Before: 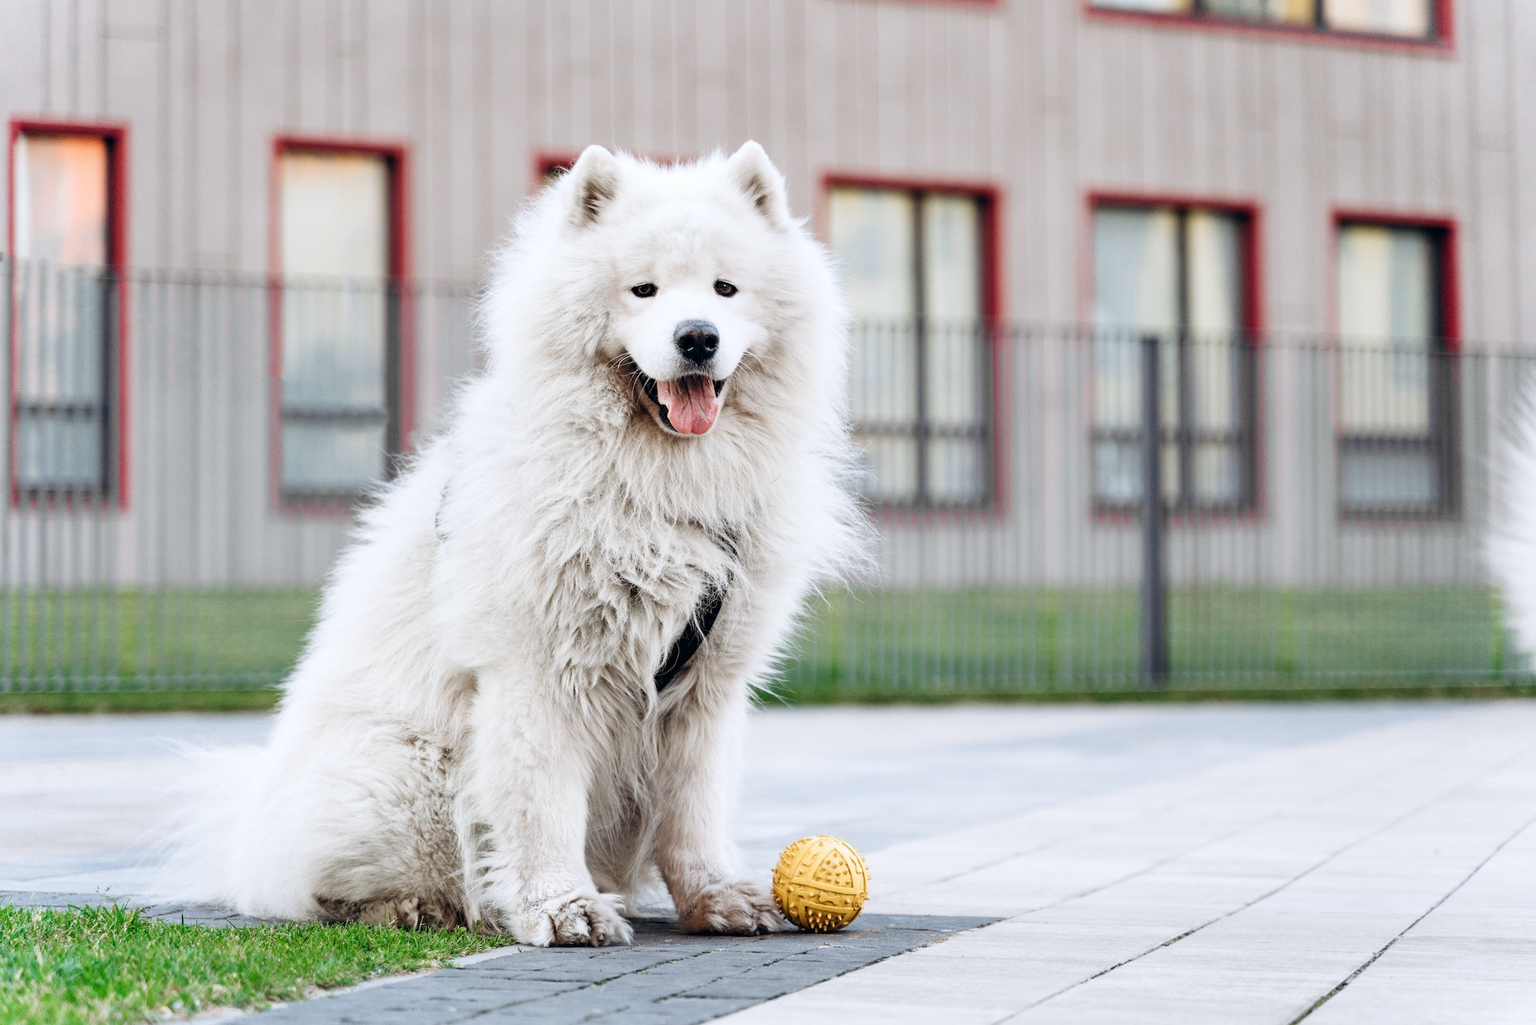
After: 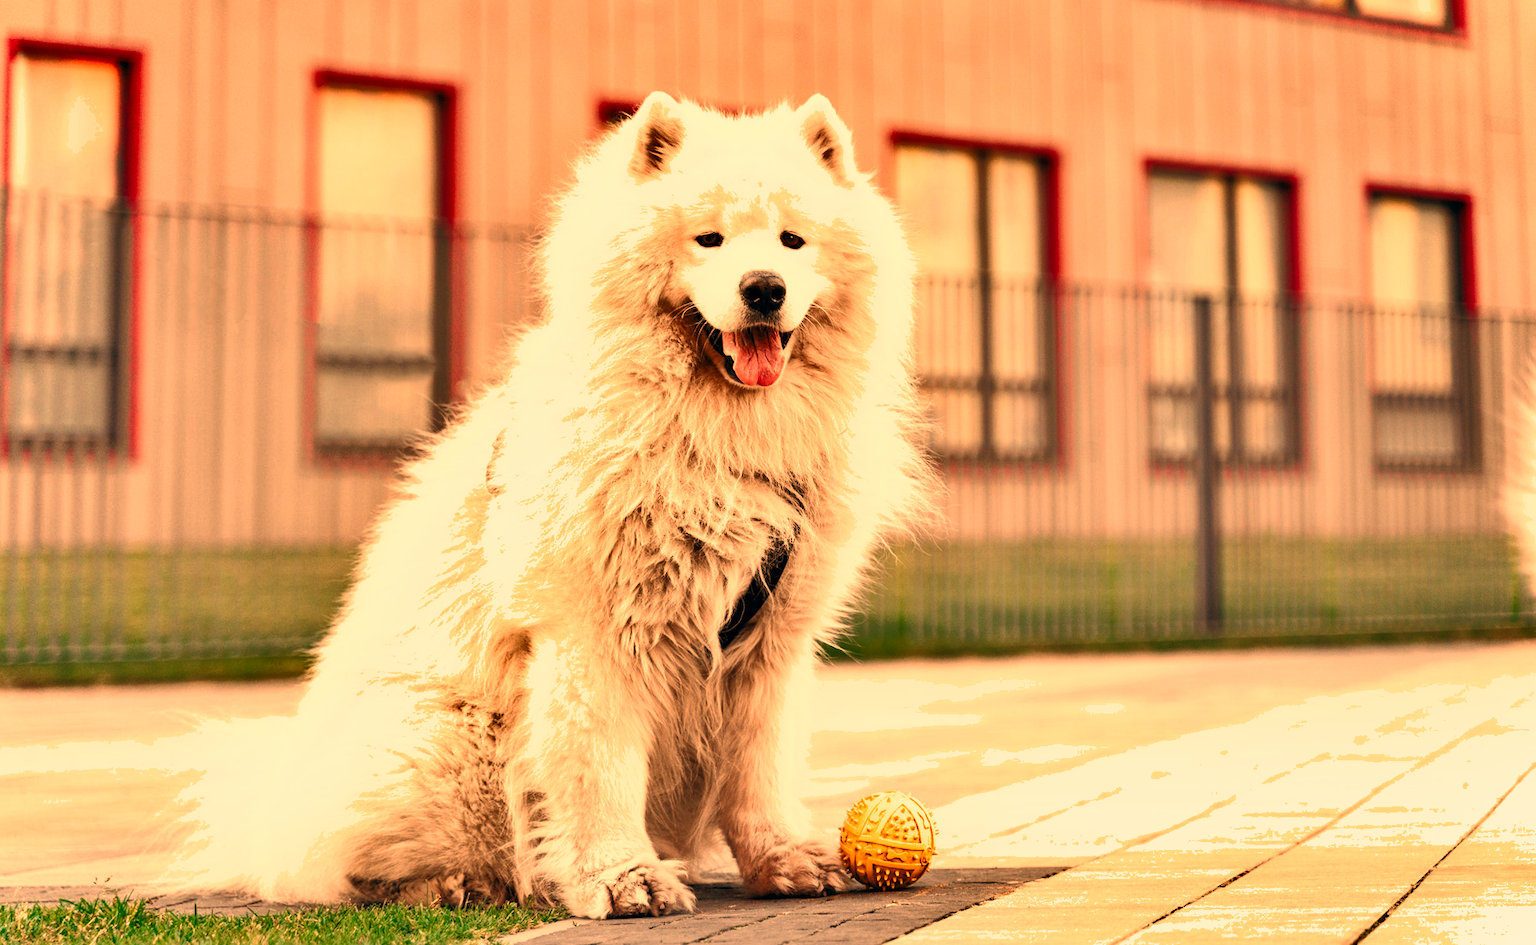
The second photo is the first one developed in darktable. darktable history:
white balance: red 1.467, blue 0.684
rotate and perspective: rotation -0.013°, lens shift (vertical) -0.027, lens shift (horizontal) 0.178, crop left 0.016, crop right 0.989, crop top 0.082, crop bottom 0.918
shadows and highlights: shadows 25, highlights -48, soften with gaussian
